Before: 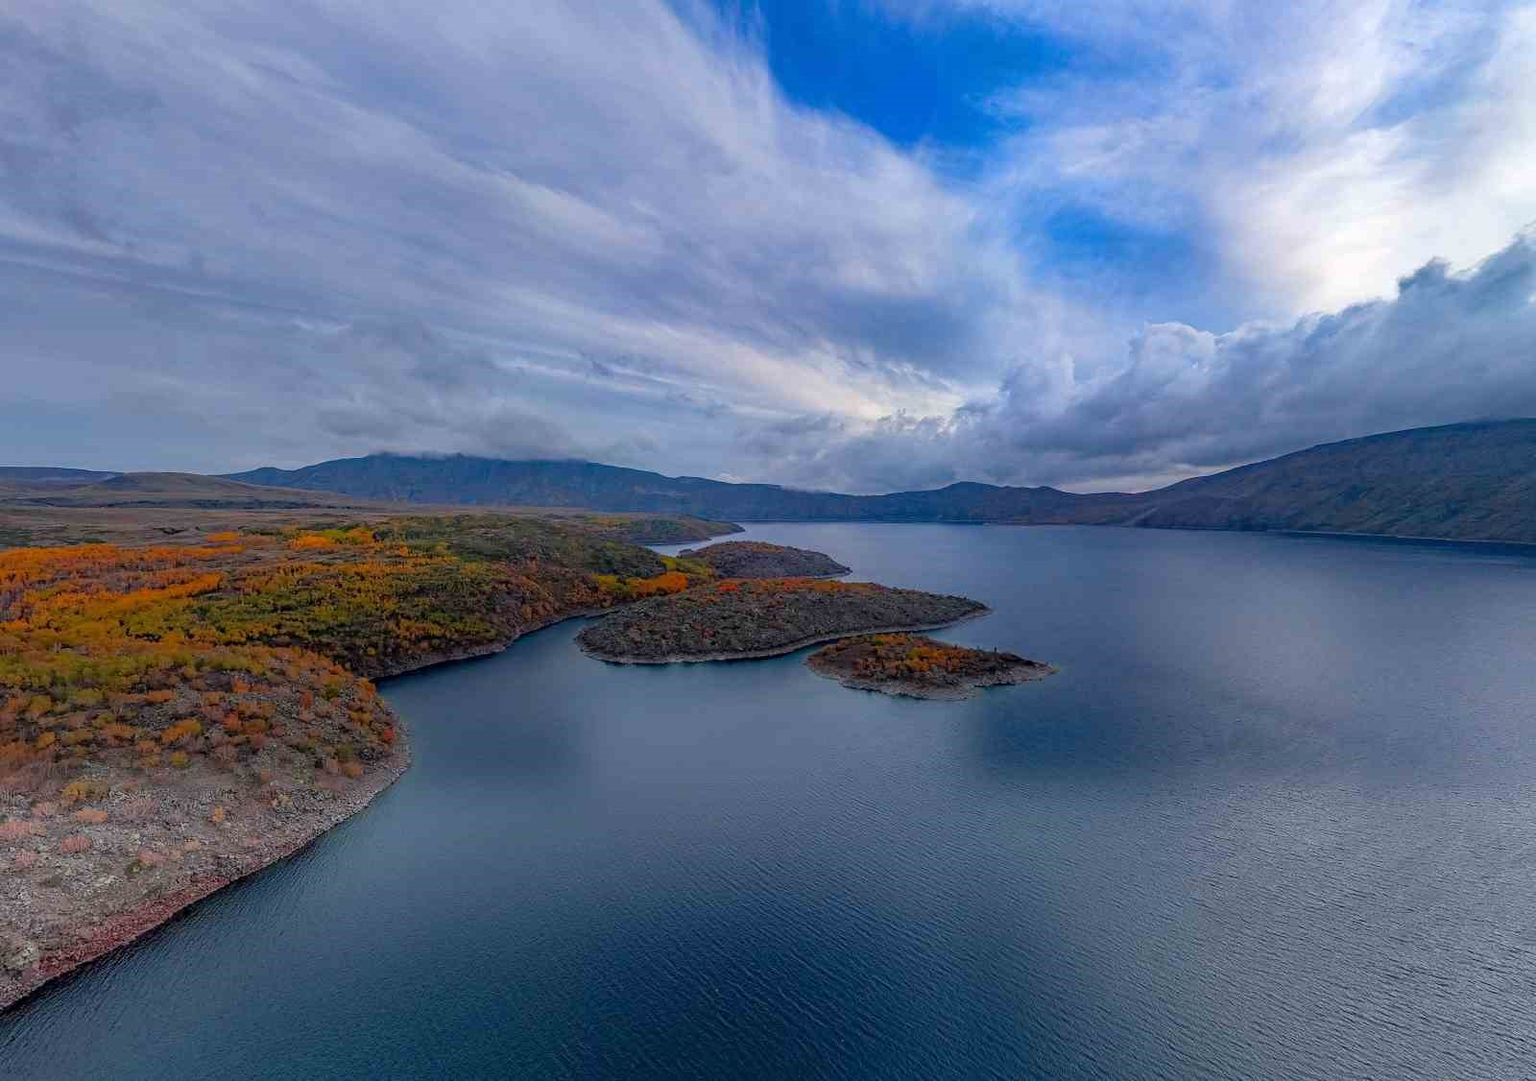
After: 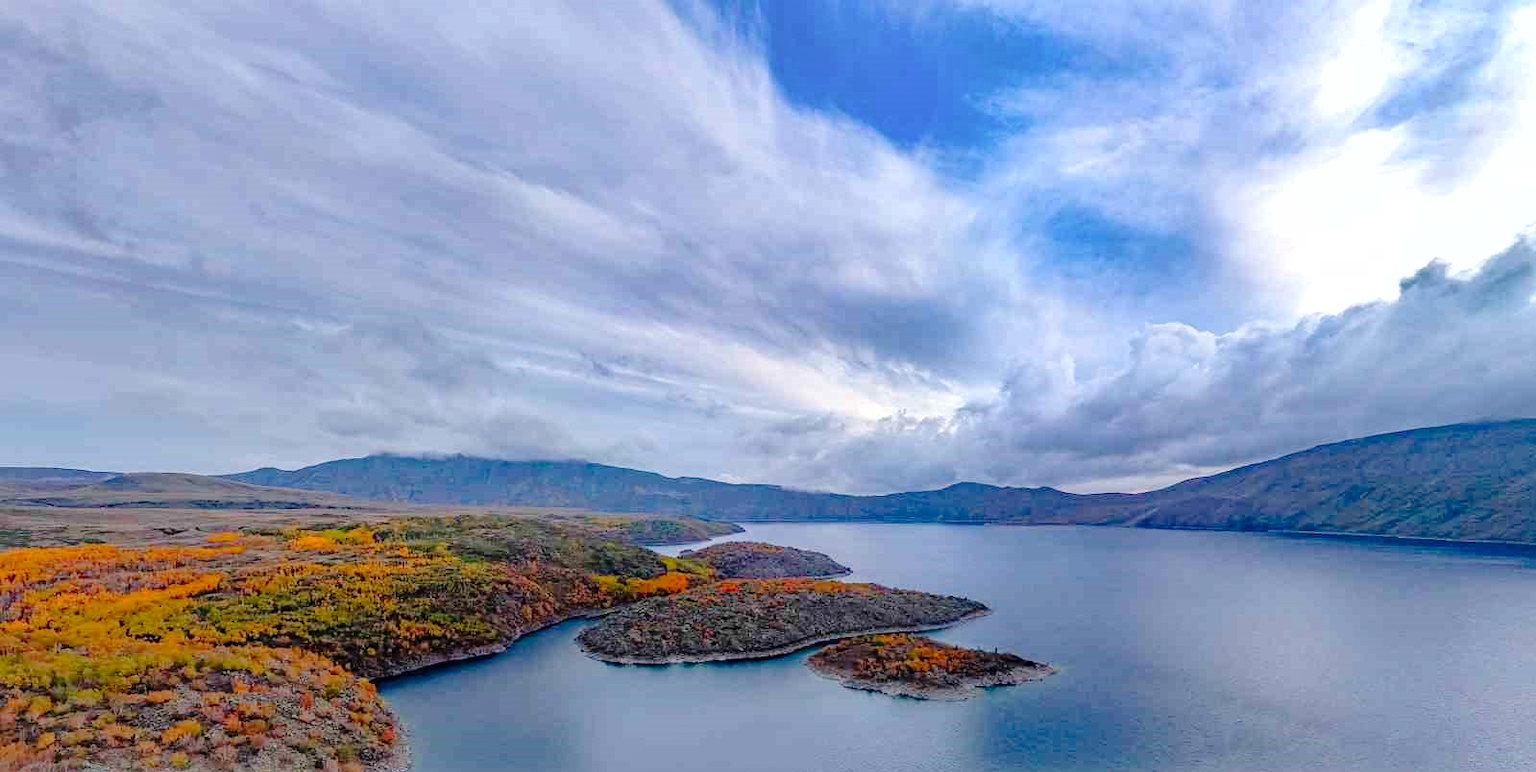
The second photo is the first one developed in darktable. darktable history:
crop: bottom 28.576%
exposure: black level correction 0, exposure 0.5 EV, compensate highlight preservation false
contrast brightness saturation: contrast 0.05
tone curve: curves: ch0 [(0, 0) (0.003, 0.002) (0.011, 0.007) (0.025, 0.016) (0.044, 0.027) (0.069, 0.045) (0.1, 0.077) (0.136, 0.114) (0.177, 0.166) (0.224, 0.241) (0.277, 0.328) (0.335, 0.413) (0.399, 0.498) (0.468, 0.572) (0.543, 0.638) (0.623, 0.711) (0.709, 0.786) (0.801, 0.853) (0.898, 0.929) (1, 1)], preserve colors none
shadows and highlights: low approximation 0.01, soften with gaussian
